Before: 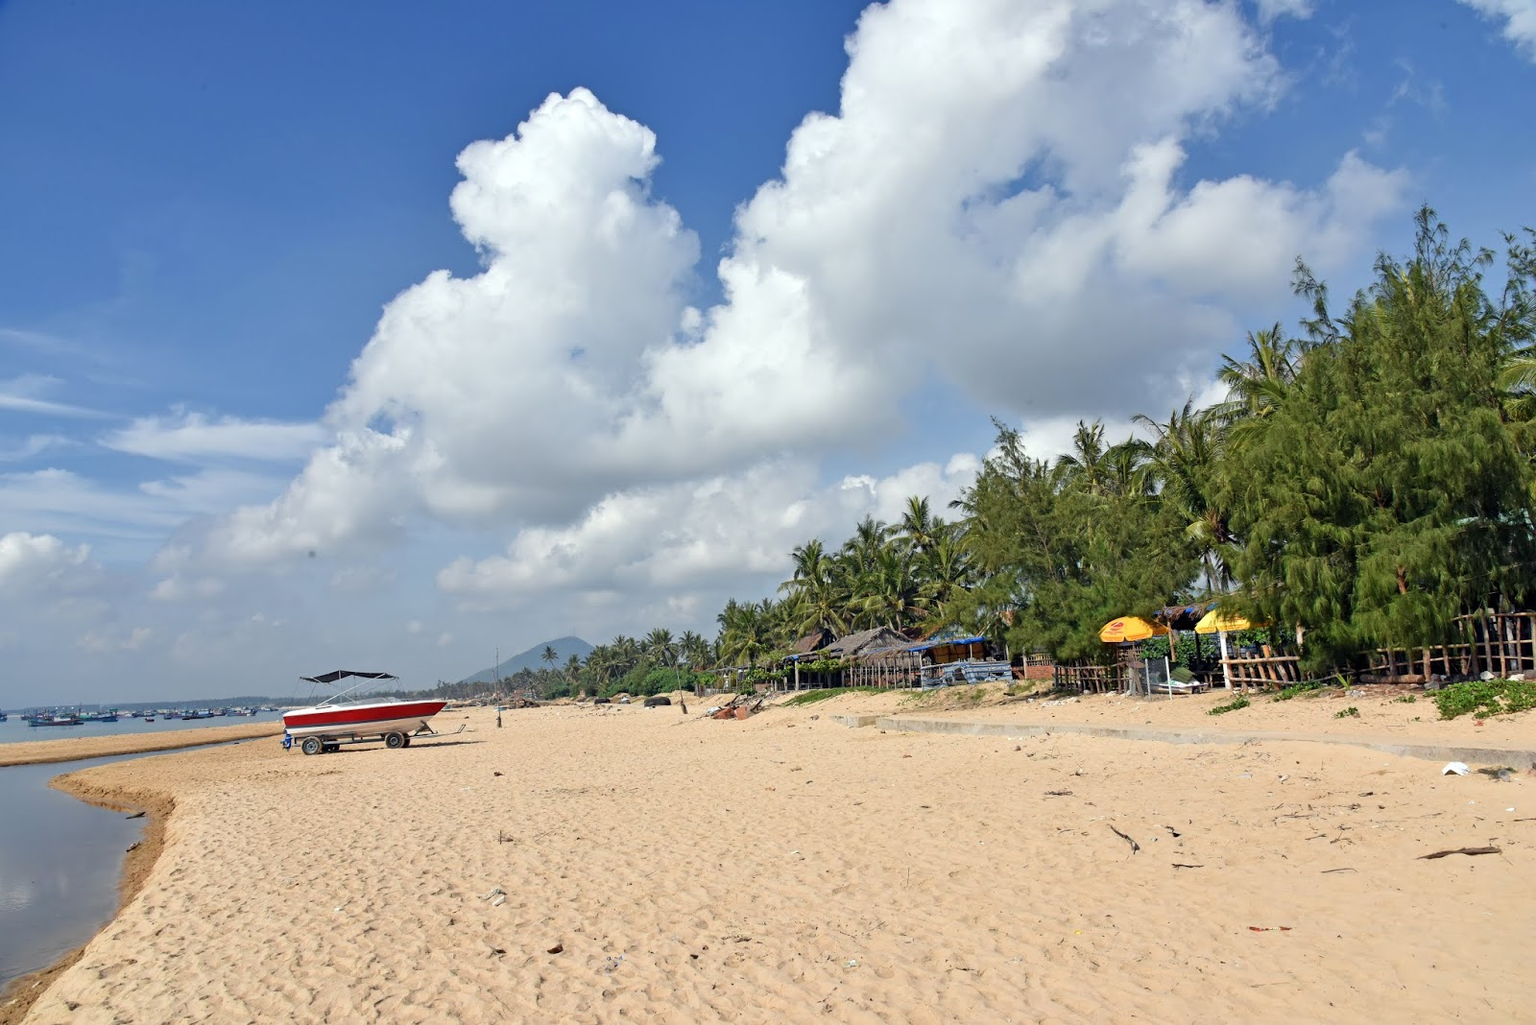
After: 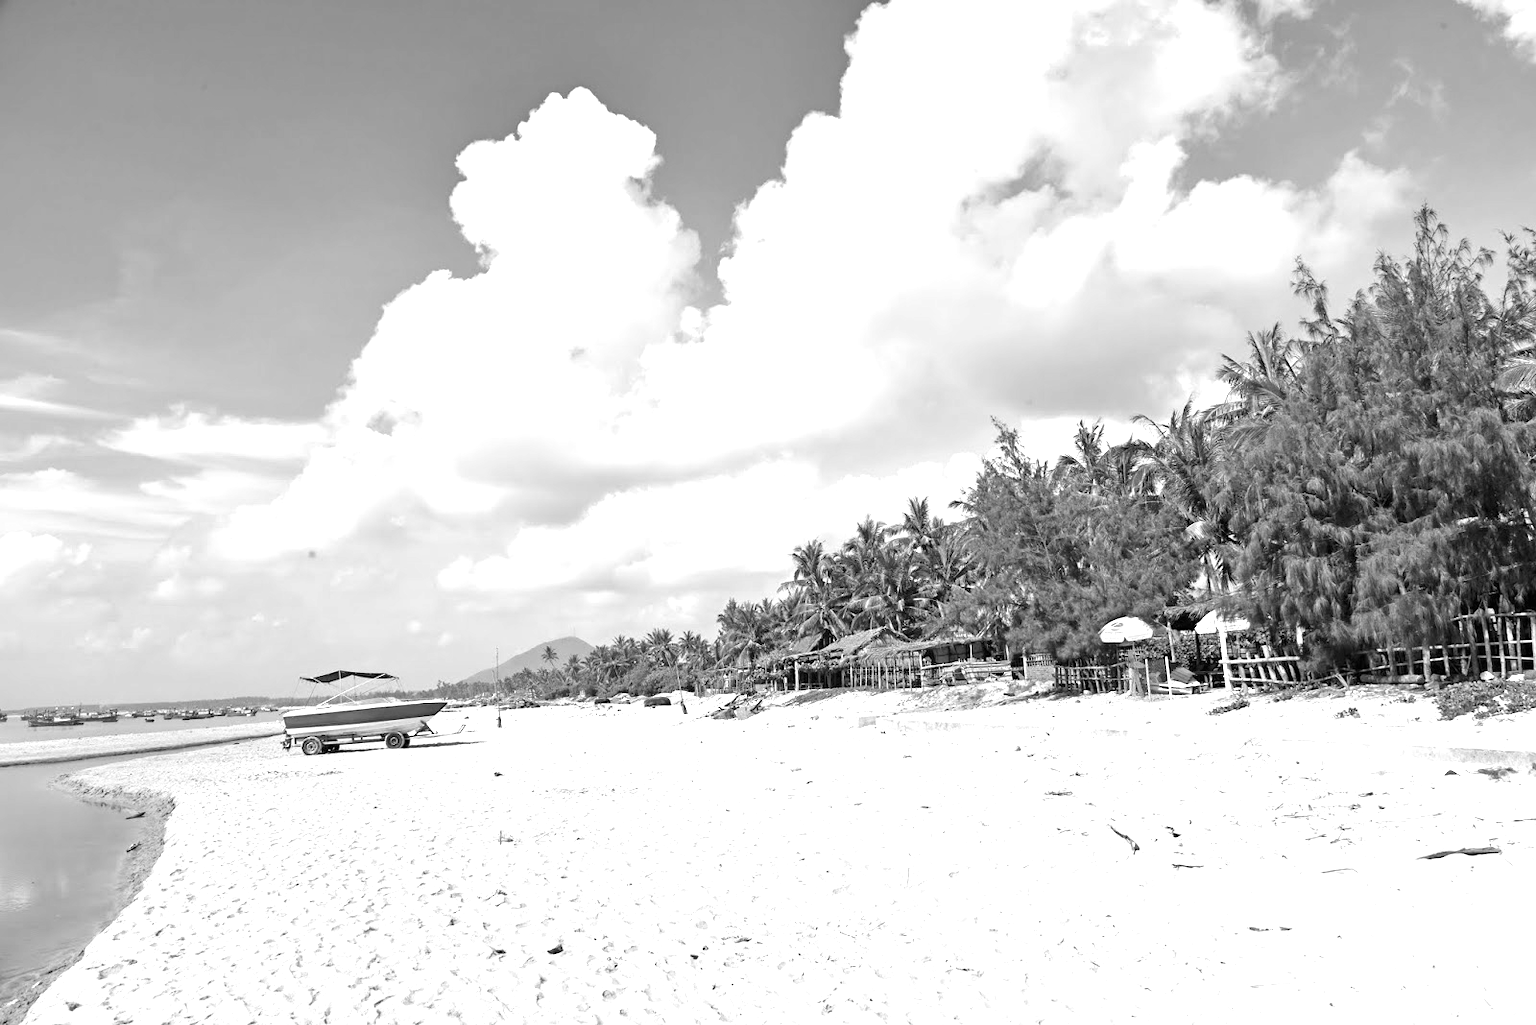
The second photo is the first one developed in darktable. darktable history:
exposure: black level correction 0, exposure 1.1 EV, compensate exposure bias true, compensate highlight preservation false
monochrome: on, module defaults
